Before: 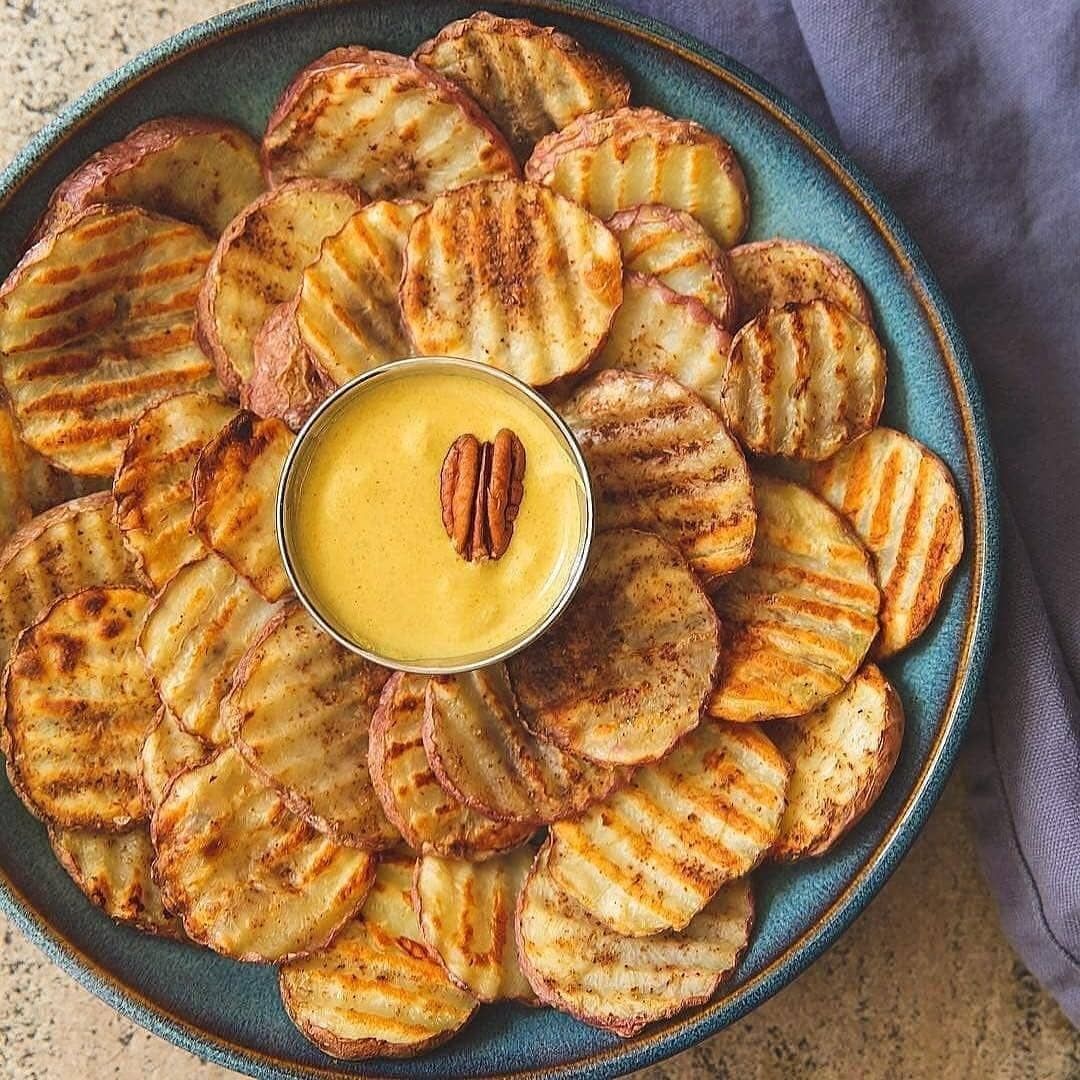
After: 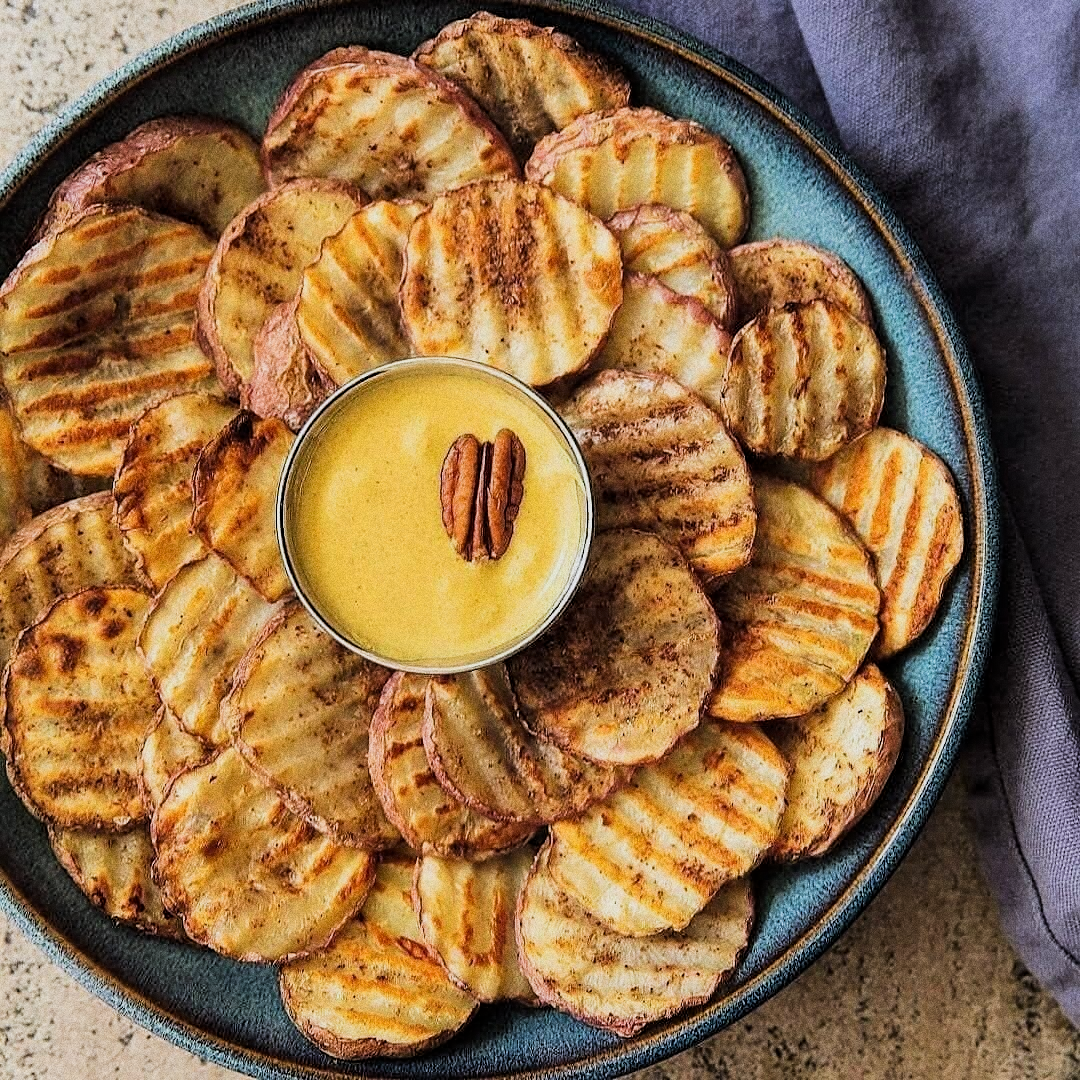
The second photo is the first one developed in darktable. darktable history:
white balance: red 0.98, blue 1.034
grain: coarseness 0.09 ISO, strength 40%
filmic rgb: black relative exposure -5 EV, hardness 2.88, contrast 1.3, highlights saturation mix -30%
local contrast: mode bilateral grid, contrast 20, coarseness 50, detail 120%, midtone range 0.2
